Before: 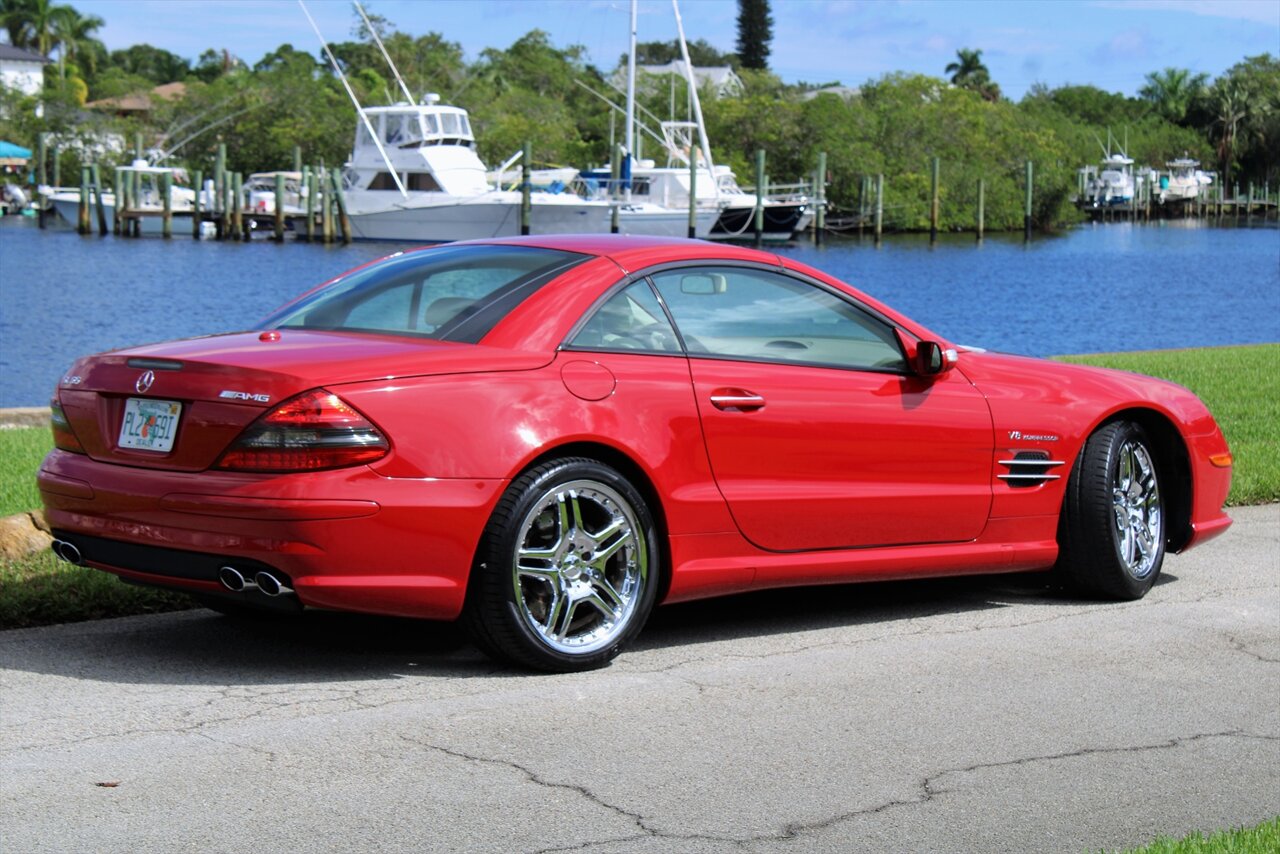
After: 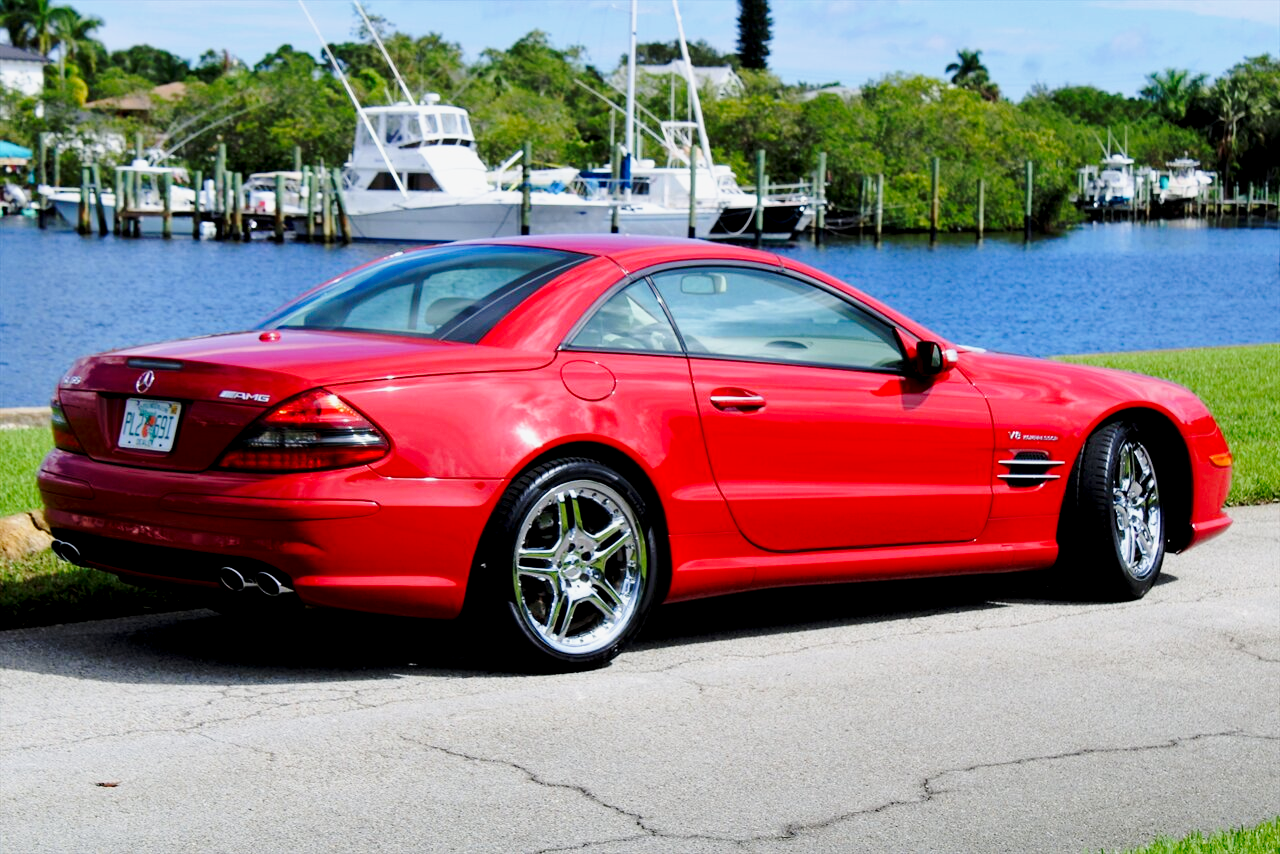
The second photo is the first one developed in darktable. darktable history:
exposure: black level correction 0.011, exposure -0.48 EV, compensate highlight preservation false
base curve: curves: ch0 [(0, 0) (0.036, 0.037) (0.121, 0.228) (0.46, 0.76) (0.859, 0.983) (1, 1)], preserve colors none
